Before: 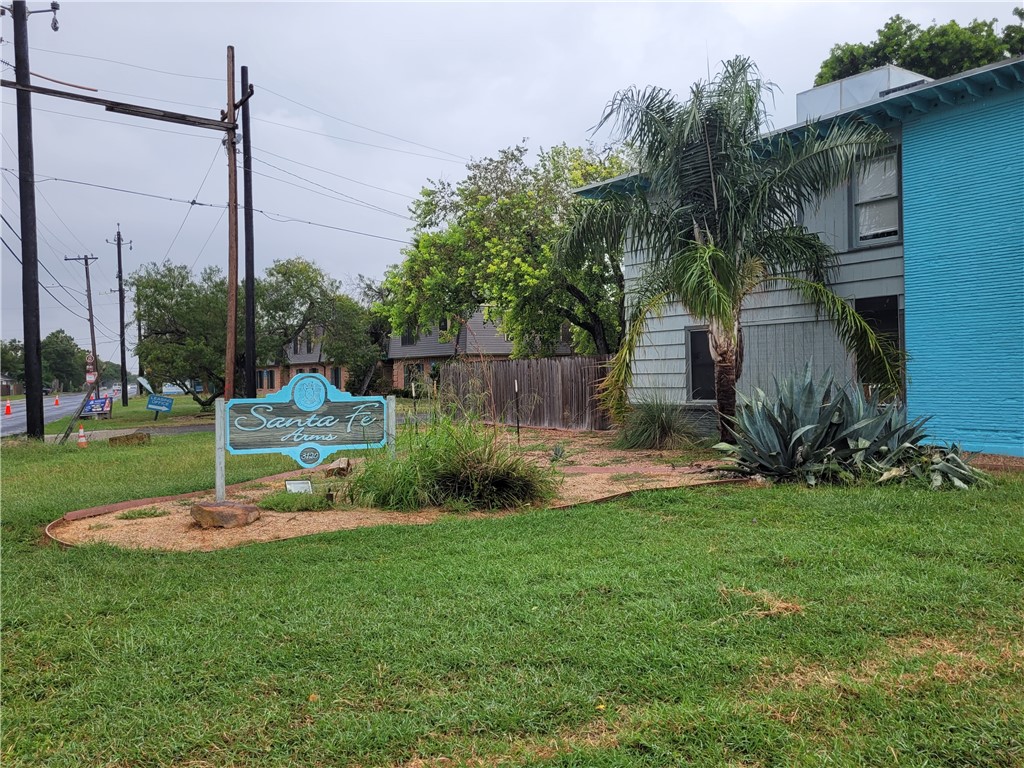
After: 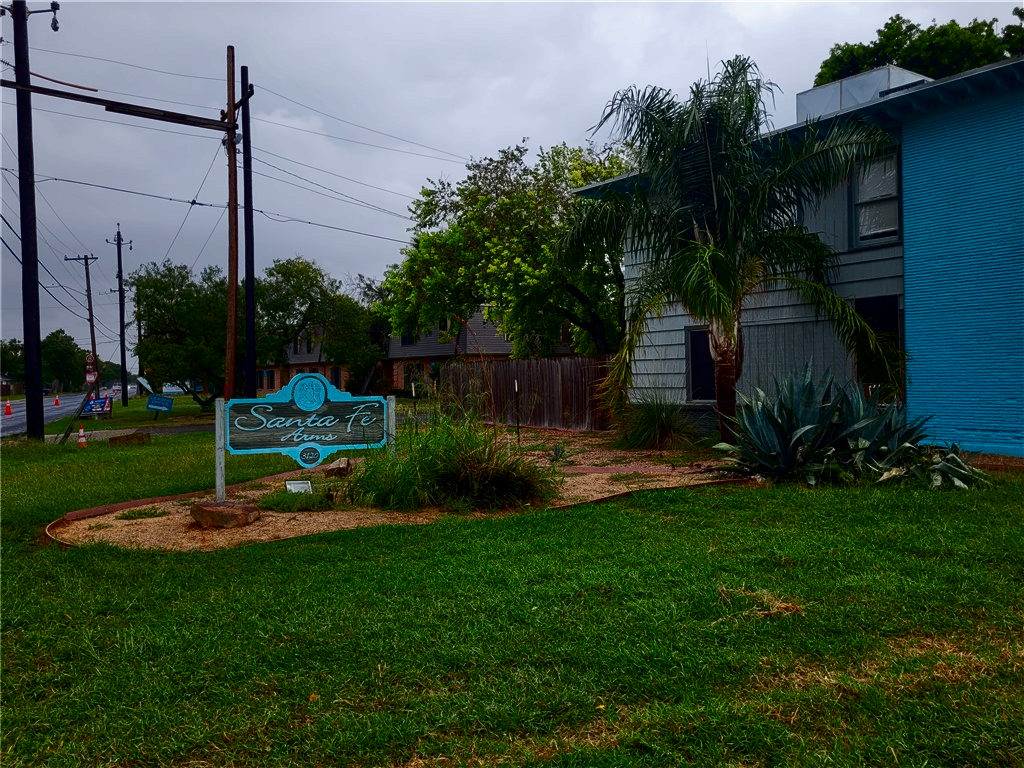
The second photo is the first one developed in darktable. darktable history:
contrast brightness saturation: contrast 0.095, brightness -0.588, saturation 0.174
